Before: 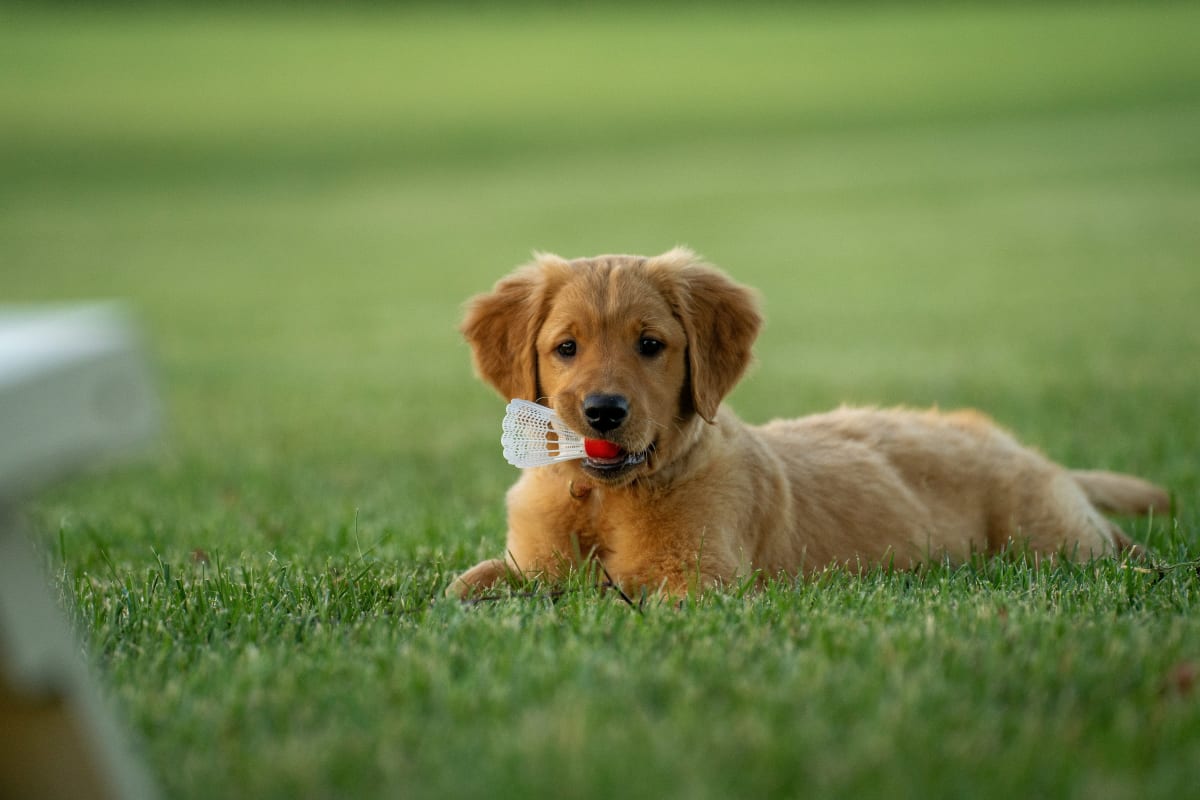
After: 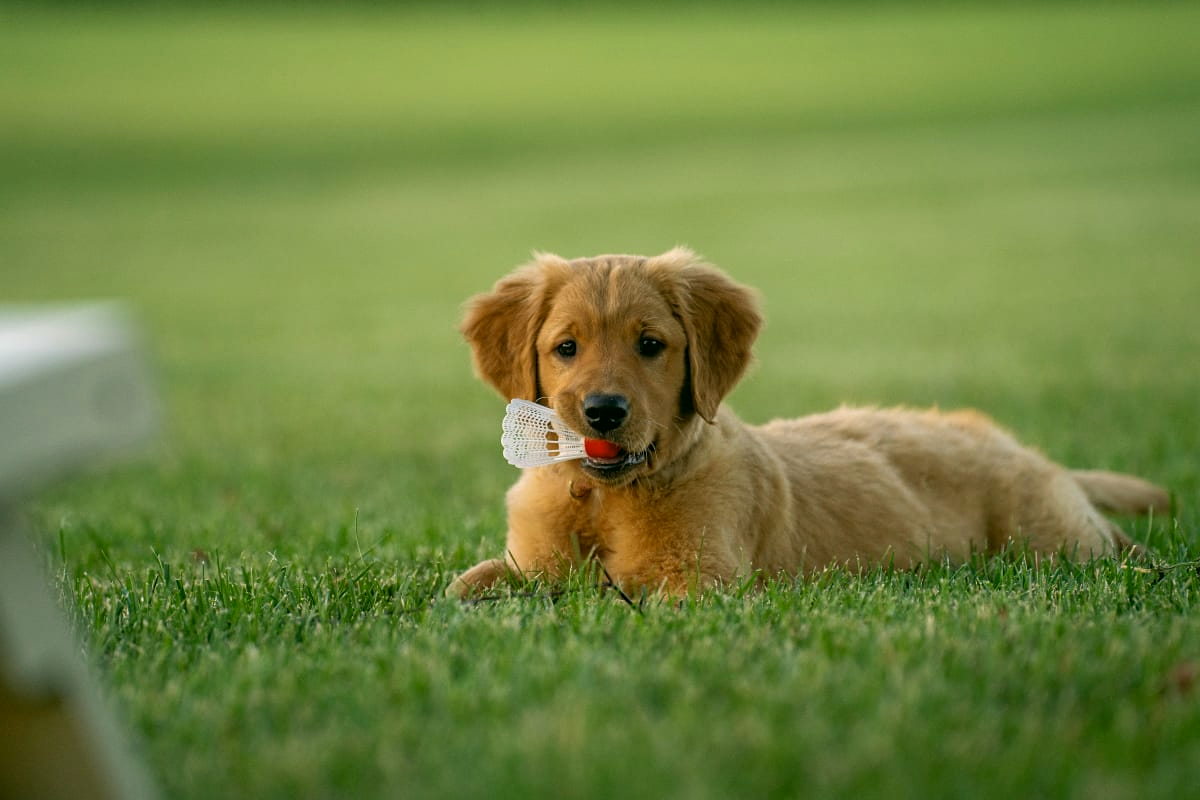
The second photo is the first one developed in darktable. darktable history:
color correction: highlights a* 4.49, highlights b* 4.97, shadows a* -7.64, shadows b* 4.6
sharpen: amount 0.214
